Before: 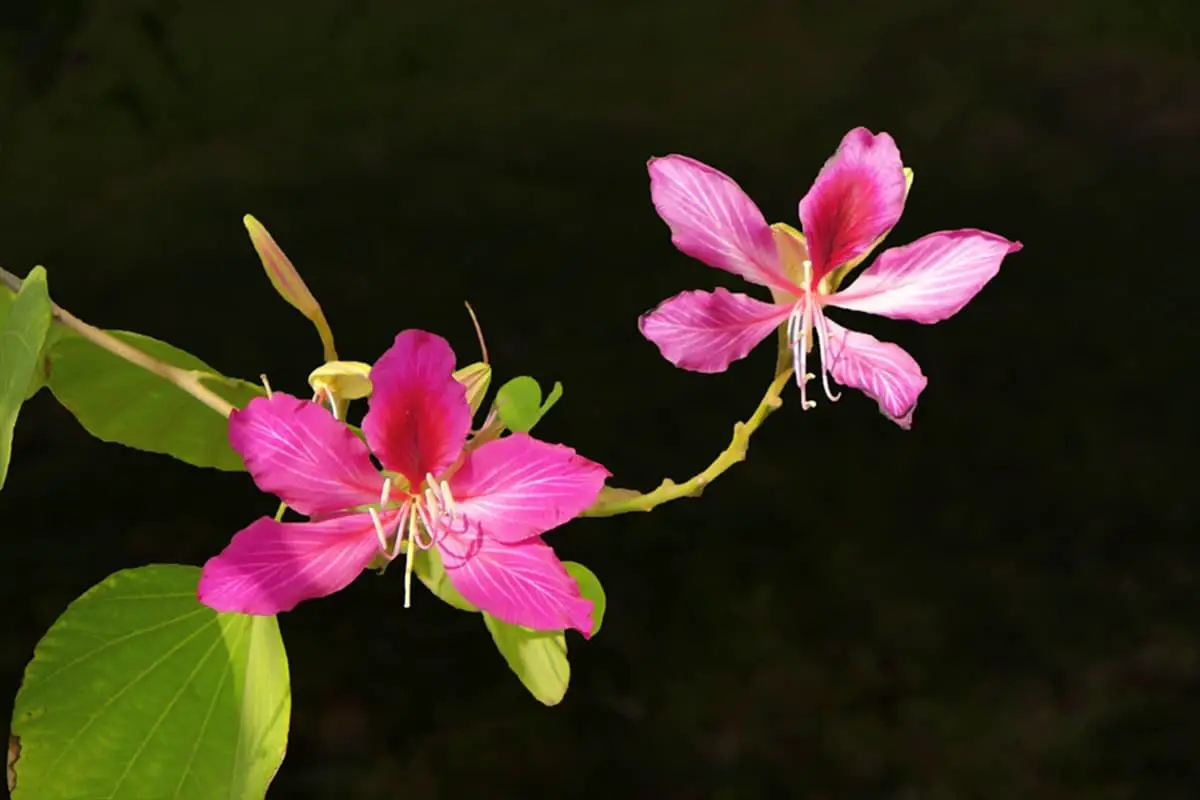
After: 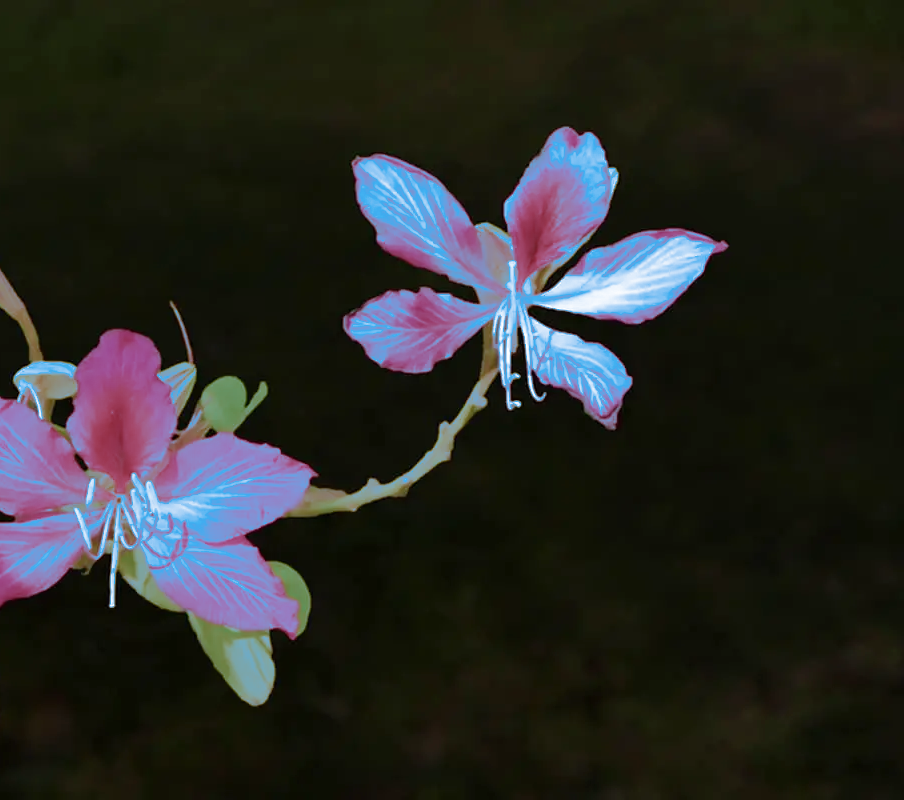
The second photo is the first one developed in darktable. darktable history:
crop and rotate: left 24.6%
split-toning: shadows › hue 220°, shadows › saturation 0.64, highlights › hue 220°, highlights › saturation 0.64, balance 0, compress 5.22%
shadows and highlights: radius 125.46, shadows 21.19, highlights -21.19, low approximation 0.01
tone equalizer: on, module defaults
